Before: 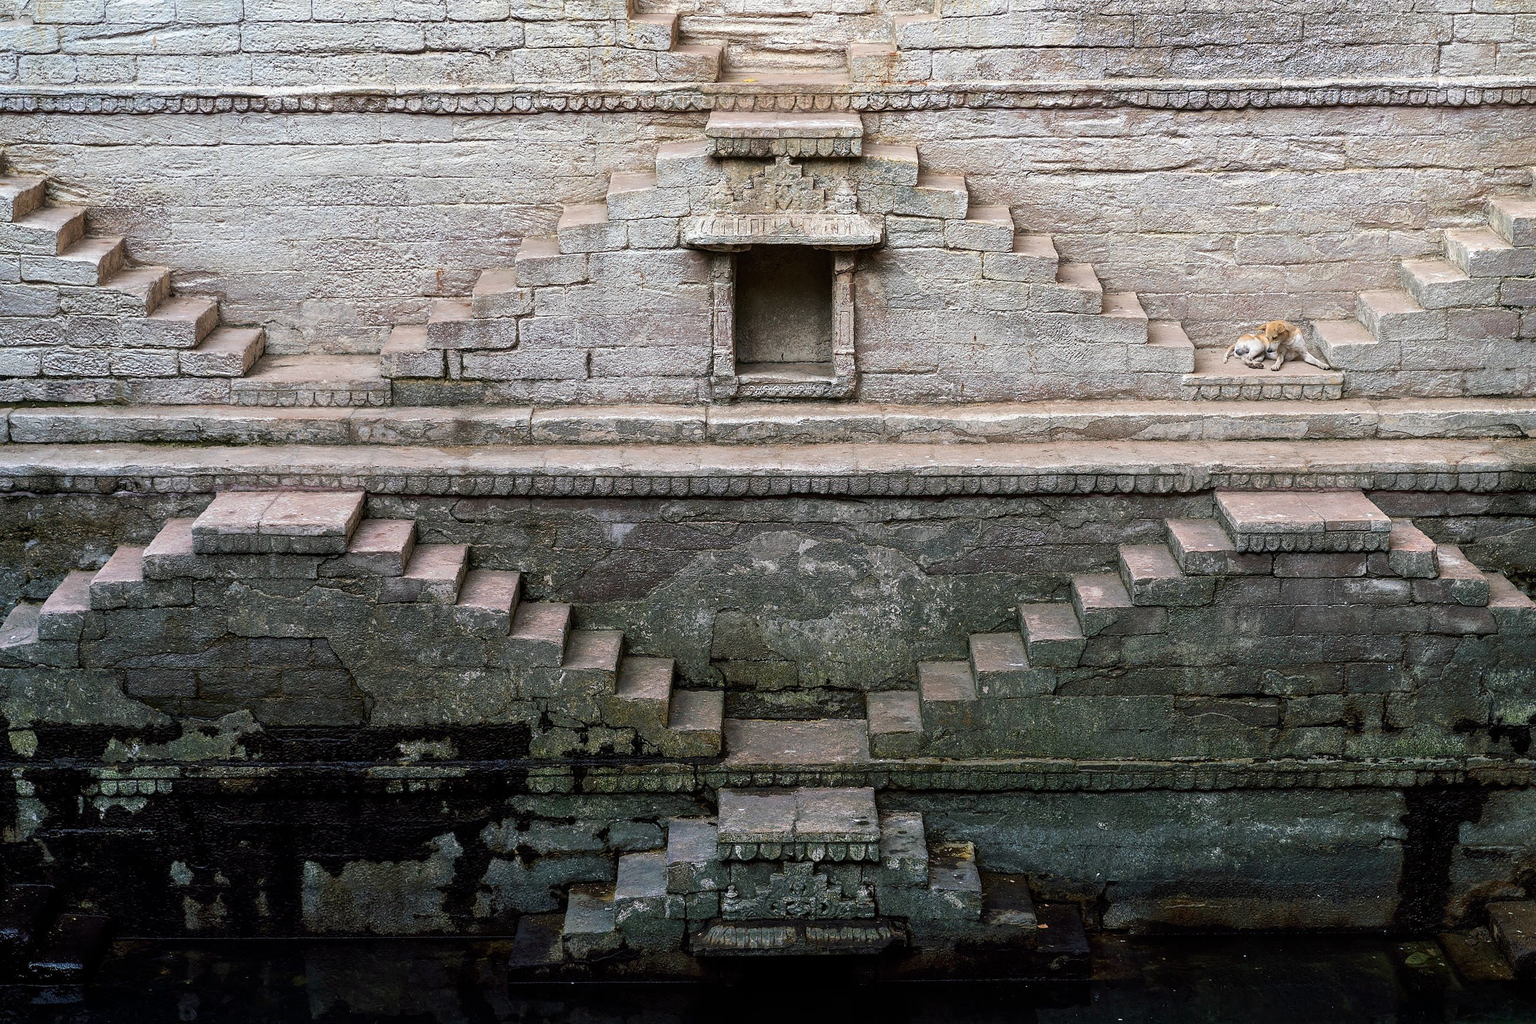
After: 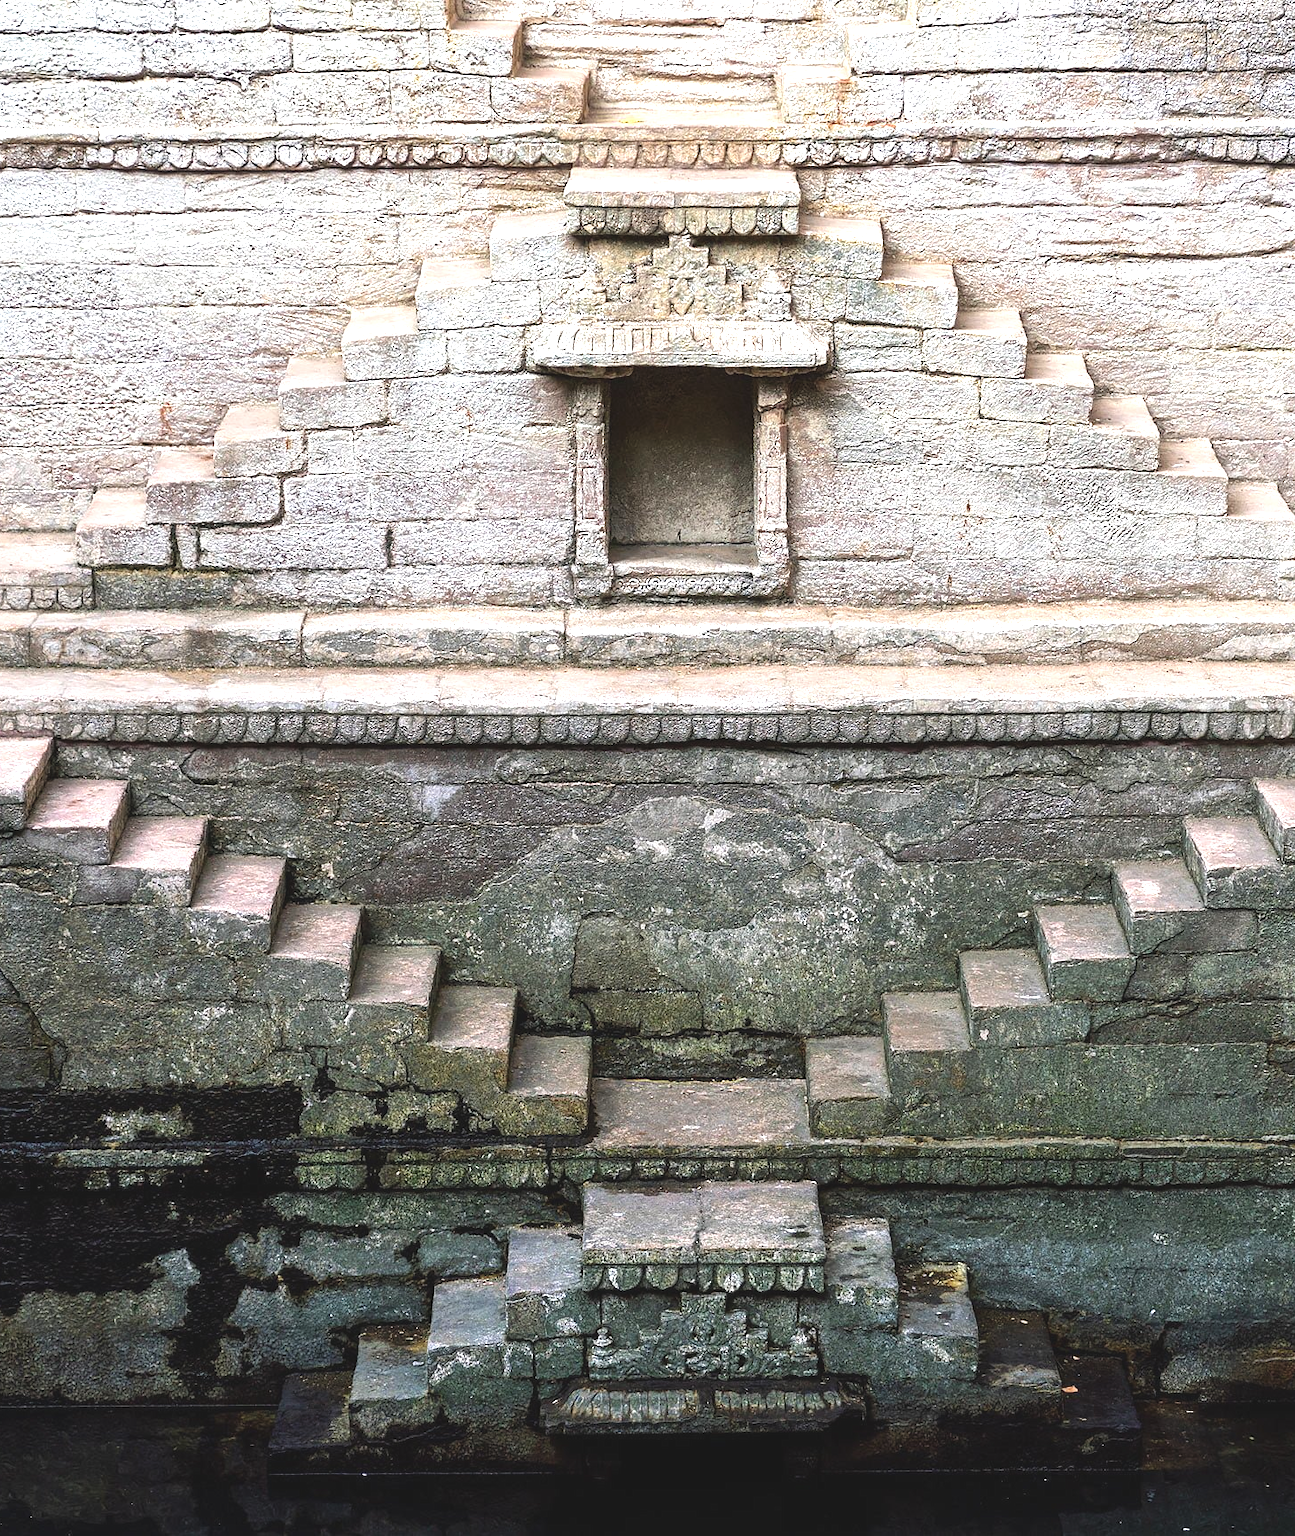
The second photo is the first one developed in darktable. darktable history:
crop: left 21.496%, right 22.254%
exposure: black level correction -0.005, exposure 1.002 EV, compensate highlight preservation false
white balance: red 1, blue 1
